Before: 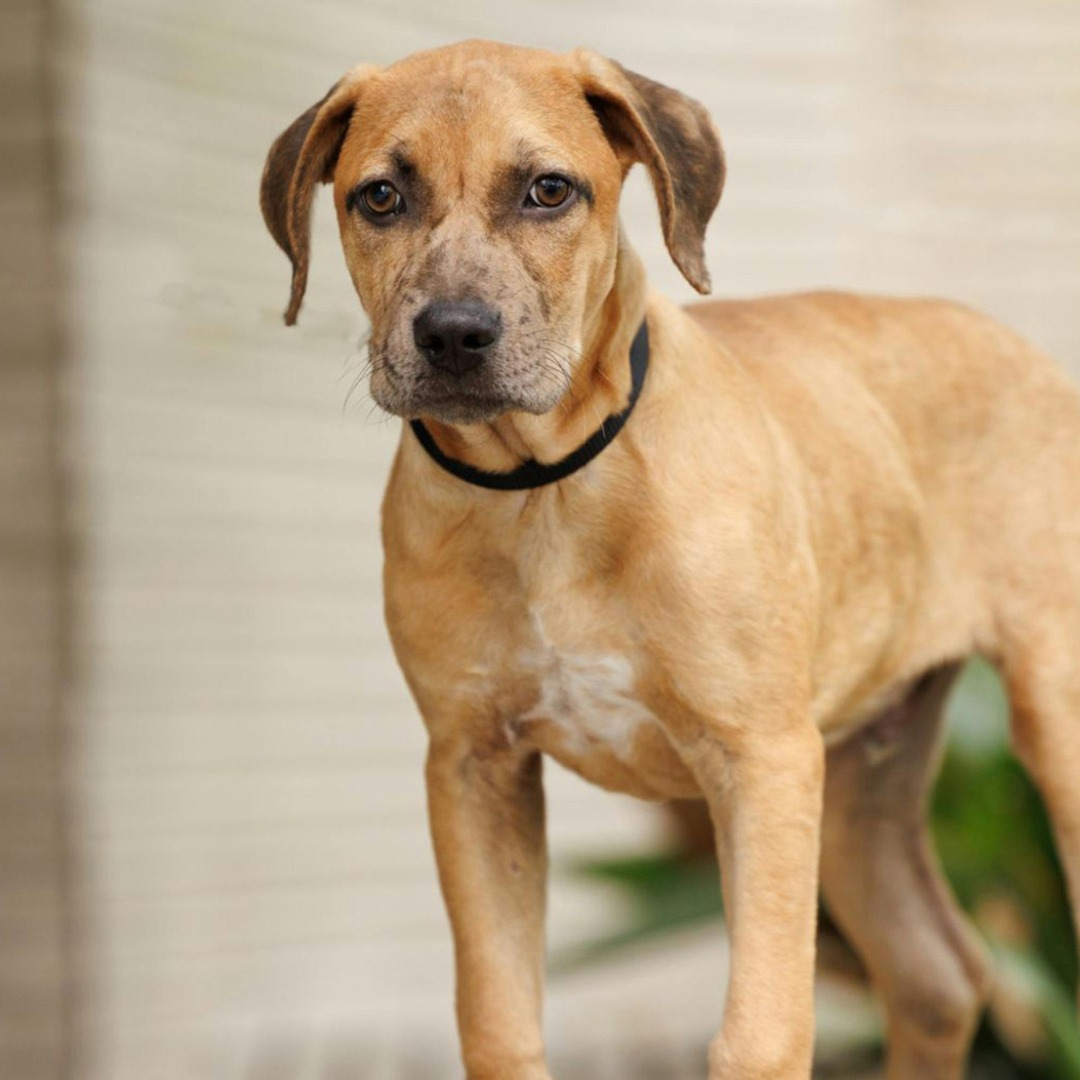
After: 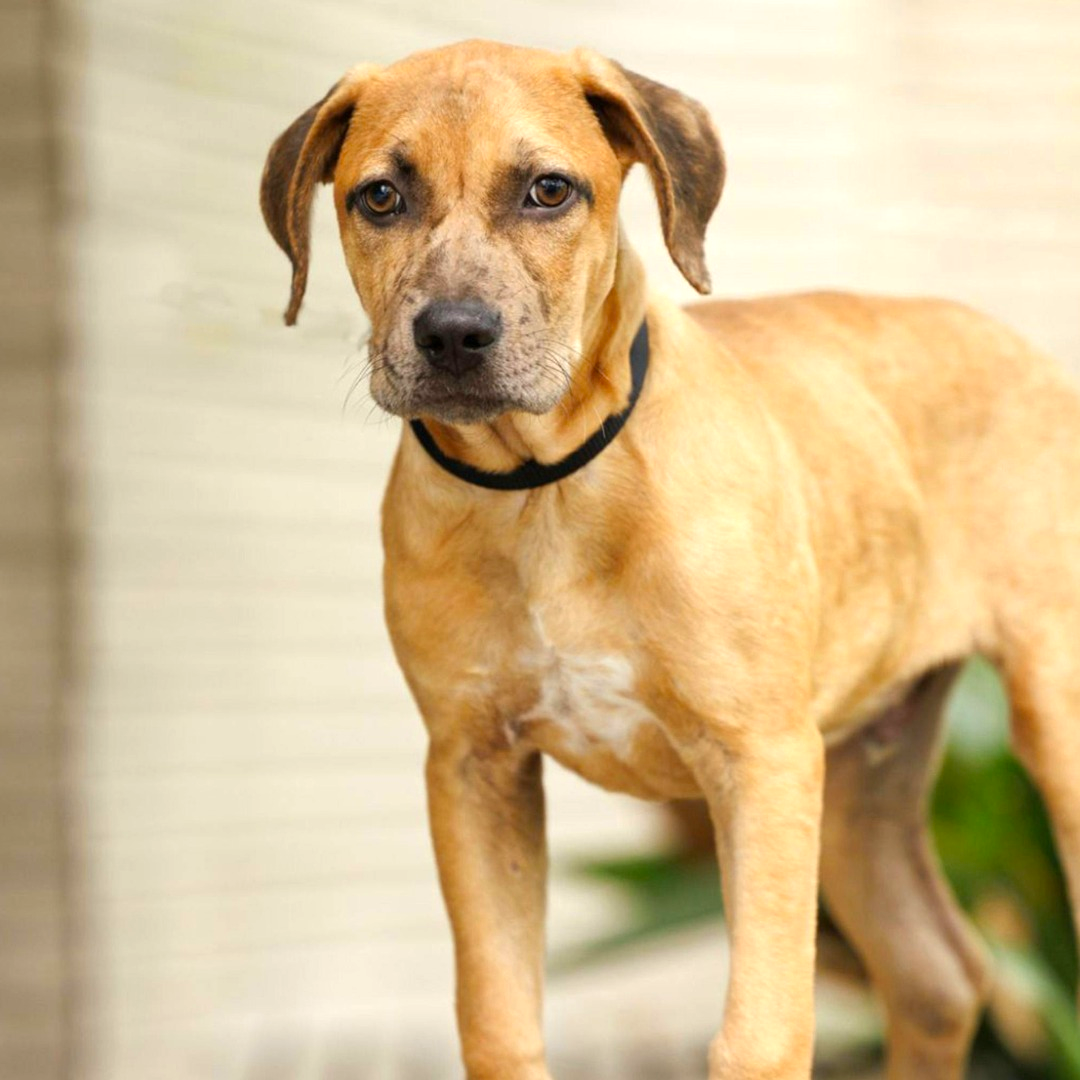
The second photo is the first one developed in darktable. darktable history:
color calibration: output colorfulness [0.12, 0.12, 0.12, 0], output brightness [0.12, 0.12, 0.12, 0], illuminant same as pipeline (D50), x 0.346, y 0.359, temperature 5002.42 K
